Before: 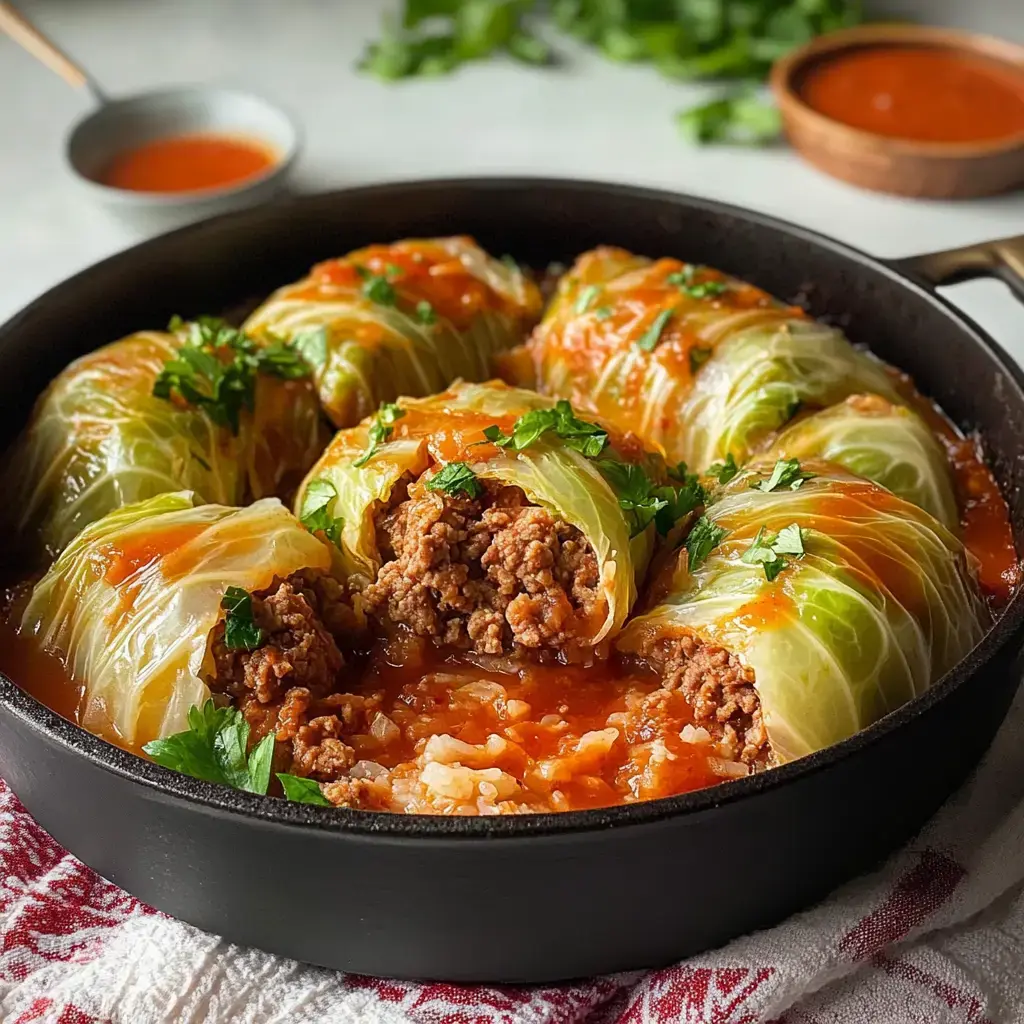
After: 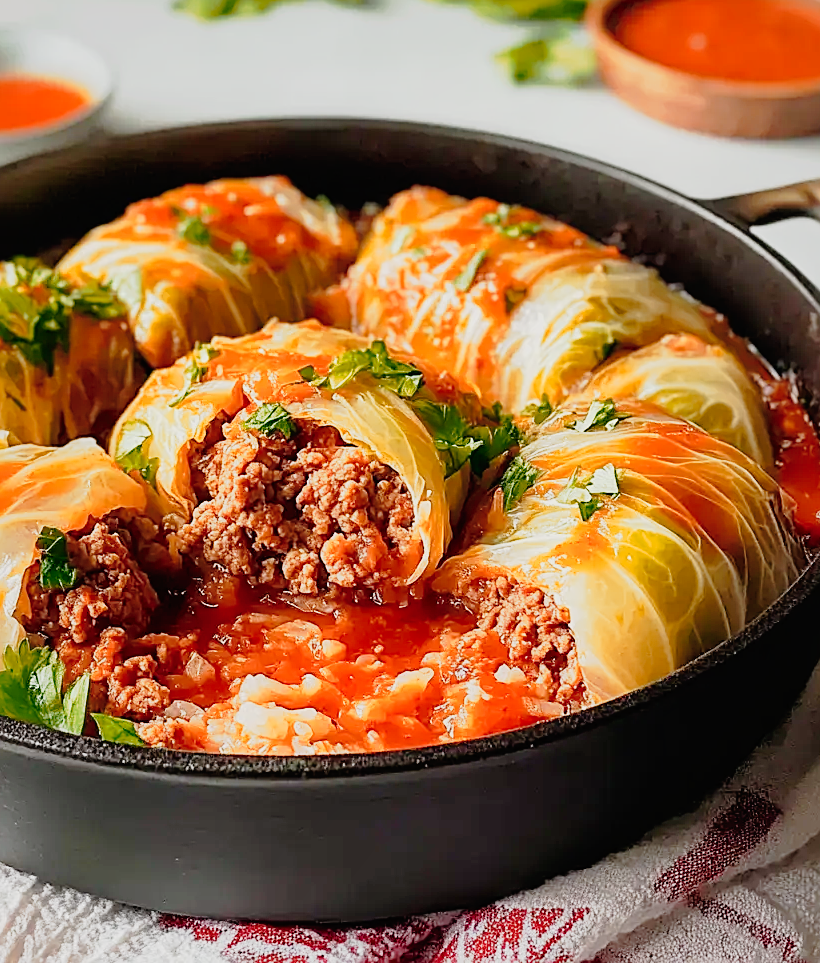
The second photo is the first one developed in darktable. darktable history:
shadows and highlights: on, module defaults
sharpen: on, module defaults
color zones: curves: ch1 [(0, 0.455) (0.063, 0.455) (0.286, 0.495) (0.429, 0.5) (0.571, 0.5) (0.714, 0.5) (0.857, 0.5) (1, 0.455)]; ch2 [(0, 0.532) (0.063, 0.521) (0.233, 0.447) (0.429, 0.489) (0.571, 0.5) (0.714, 0.5) (0.857, 0.5) (1, 0.532)]
crop and rotate: left 18.145%, top 5.944%, right 1.753%
tone curve: curves: ch0 [(0.003, 0.003) (0.104, 0.026) (0.236, 0.181) (0.401, 0.443) (0.495, 0.55) (0.625, 0.67) (0.819, 0.841) (0.96, 0.899)]; ch1 [(0, 0) (0.161, 0.092) (0.37, 0.302) (0.424, 0.402) (0.45, 0.466) (0.495, 0.51) (0.573, 0.571) (0.638, 0.641) (0.751, 0.741) (1, 1)]; ch2 [(0, 0) (0.352, 0.403) (0.466, 0.443) (0.524, 0.526) (0.56, 0.556) (1, 1)], preserve colors none
exposure: black level correction 0, exposure 0.693 EV, compensate highlight preservation false
